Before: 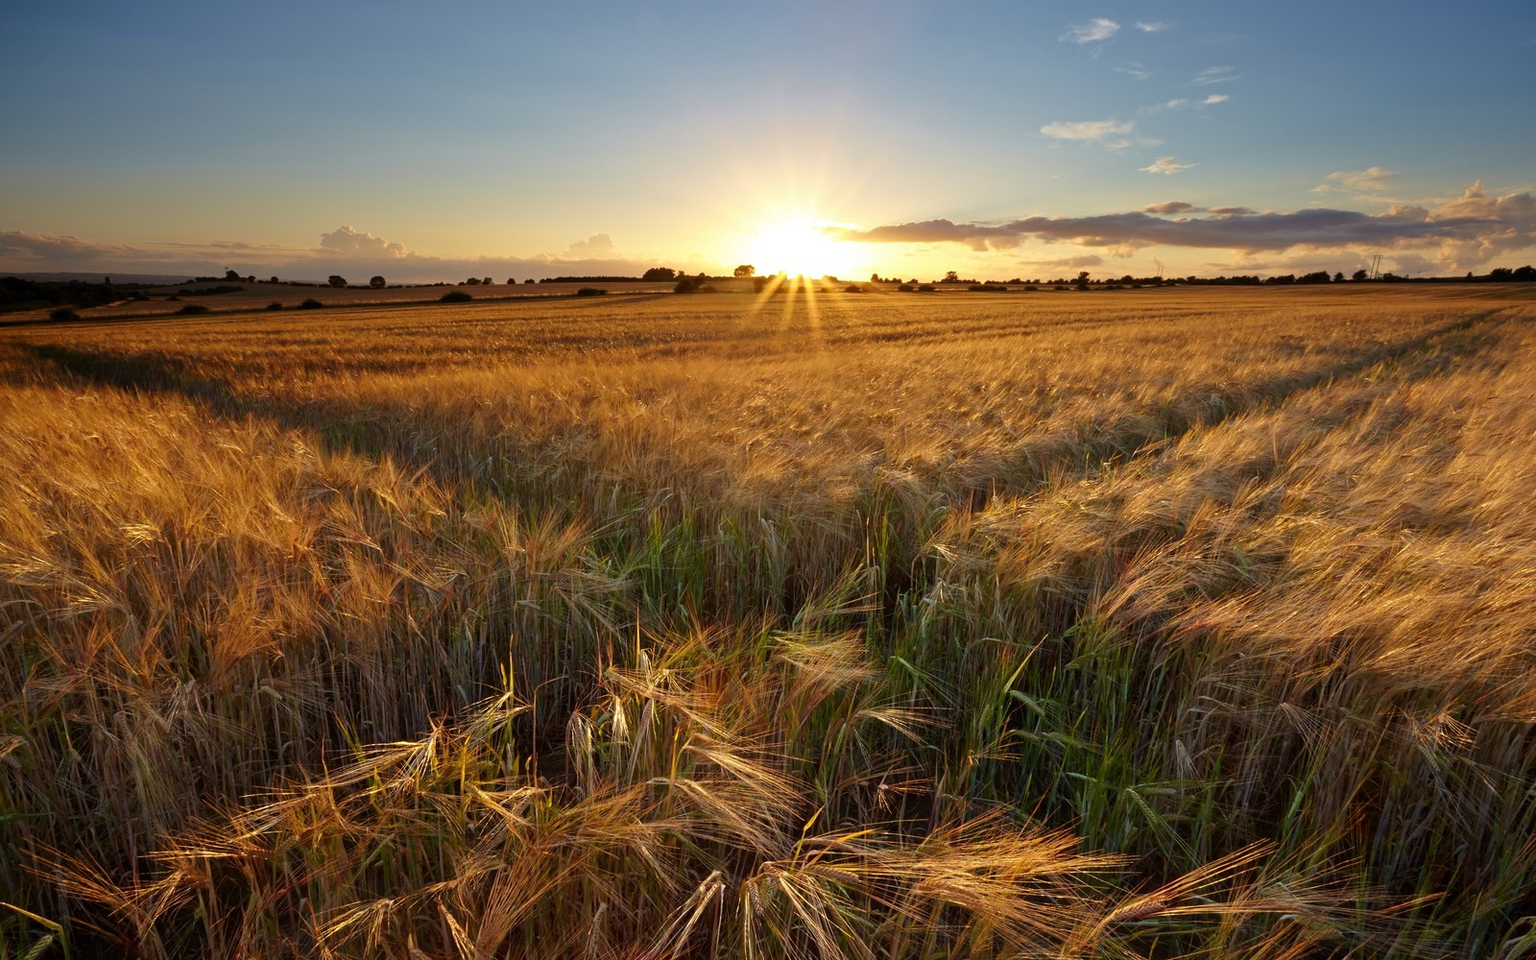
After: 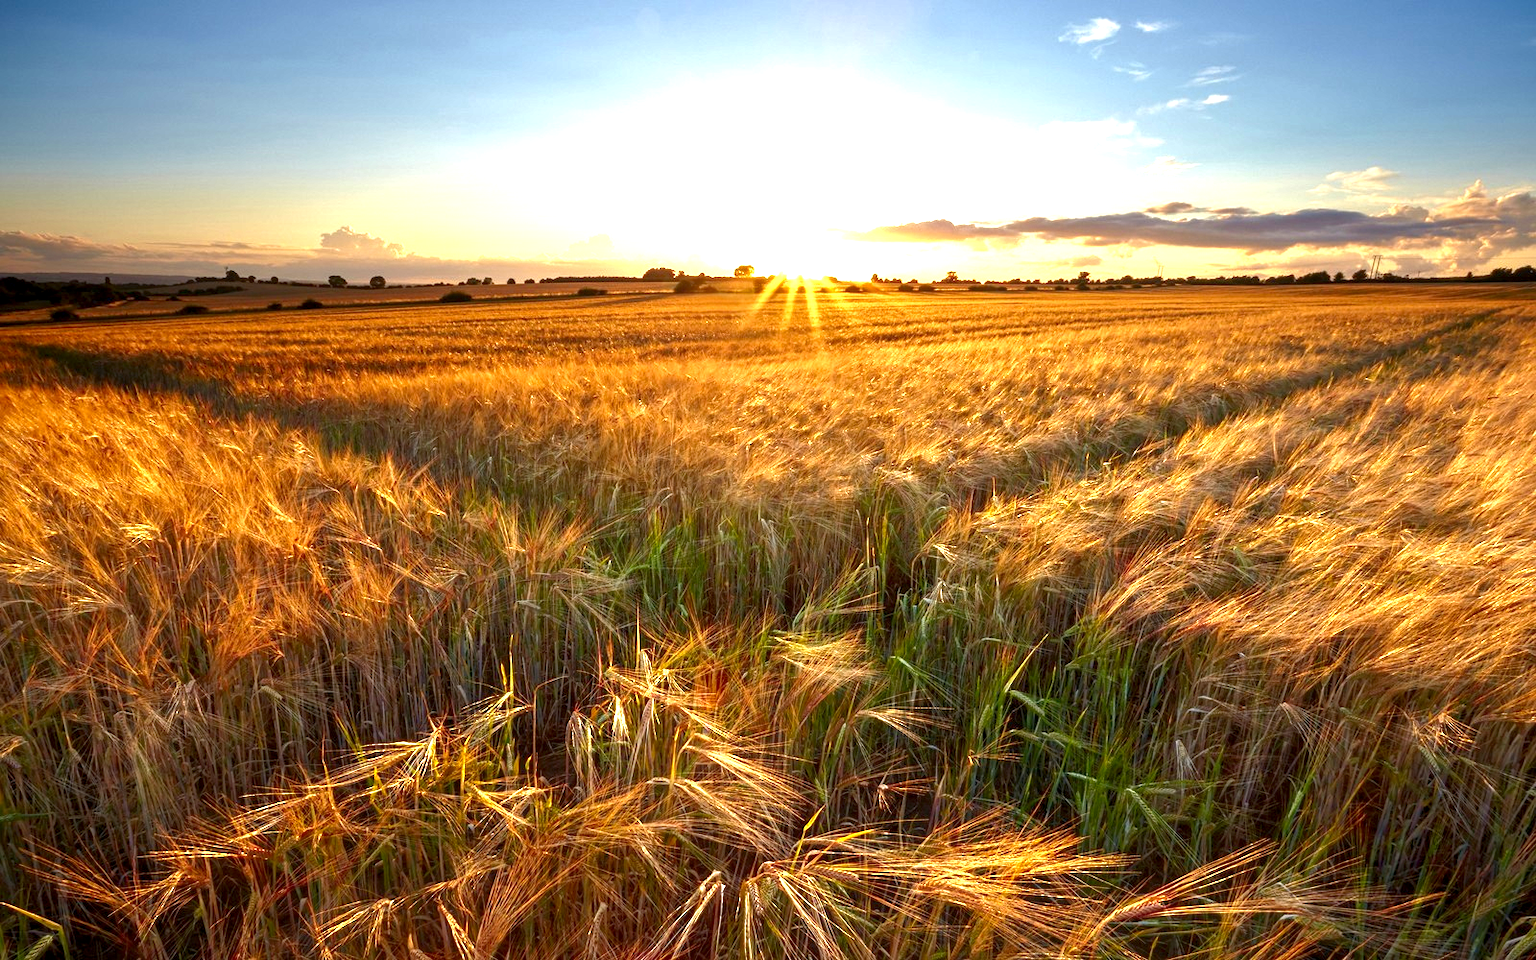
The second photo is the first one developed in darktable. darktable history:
contrast brightness saturation: contrast 0.066, brightness -0.138, saturation 0.108
tone equalizer: -8 EV 0.22 EV, -7 EV 0.439 EV, -6 EV 0.409 EV, -5 EV 0.26 EV, -3 EV -0.249 EV, -2 EV -0.388 EV, -1 EV -0.427 EV, +0 EV -0.276 EV, edges refinement/feathering 500, mask exposure compensation -1.57 EV, preserve details no
exposure: black level correction 0, exposure 1.69 EV, compensate exposure bias true, compensate highlight preservation false
local contrast: on, module defaults
